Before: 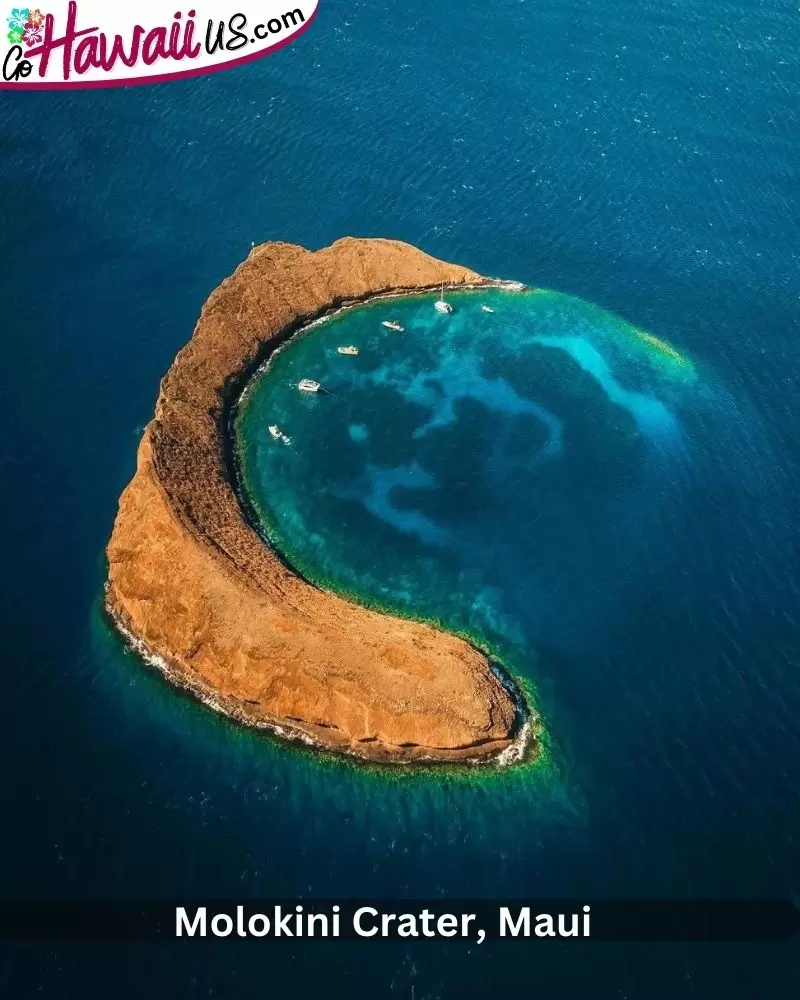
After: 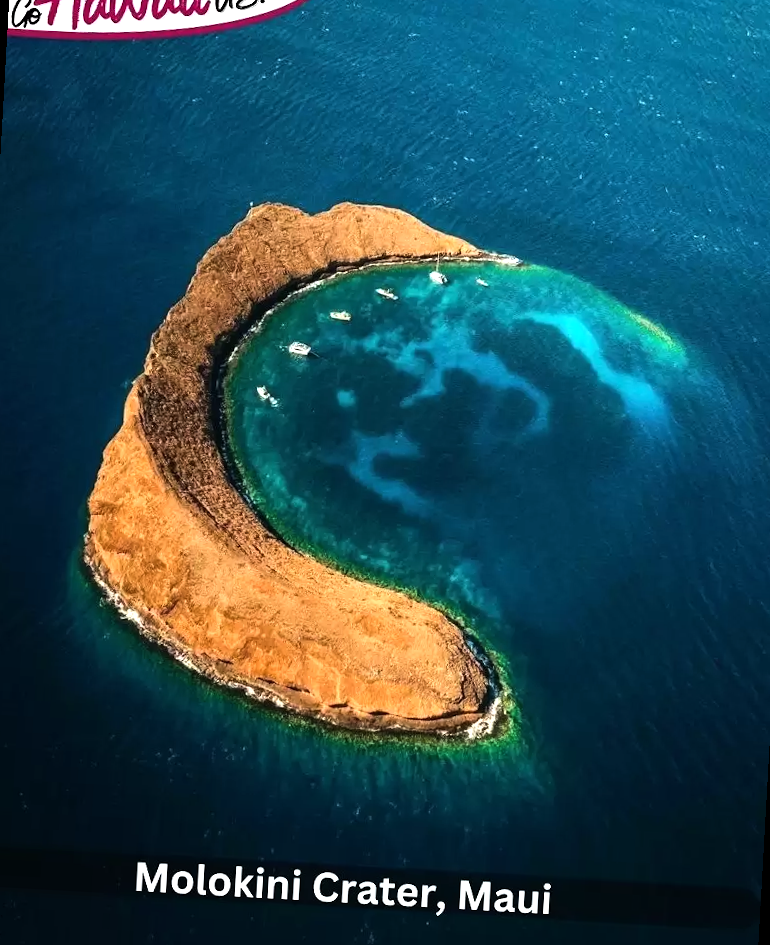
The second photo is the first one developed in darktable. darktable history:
crop and rotate: angle -3.22°, left 5.122%, top 5.21%, right 4.746%, bottom 4.126%
tone equalizer: -8 EV -0.759 EV, -7 EV -0.718 EV, -6 EV -0.593 EV, -5 EV -0.407 EV, -3 EV 0.398 EV, -2 EV 0.6 EV, -1 EV 0.681 EV, +0 EV 0.779 EV, edges refinement/feathering 500, mask exposure compensation -1.57 EV, preserve details no
